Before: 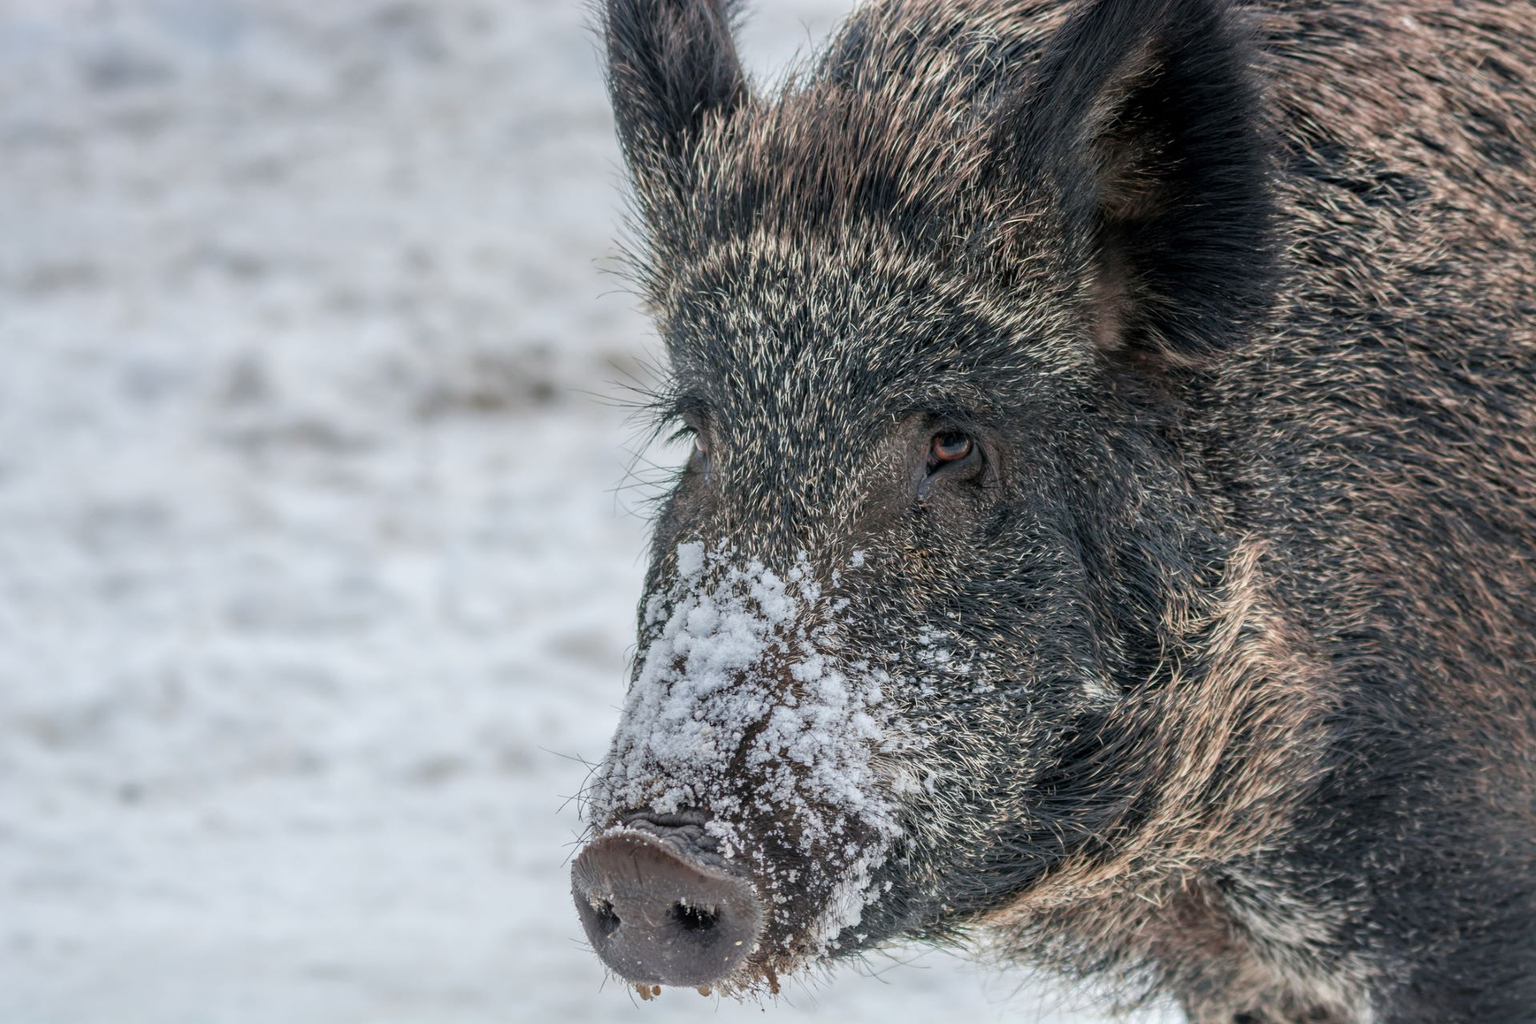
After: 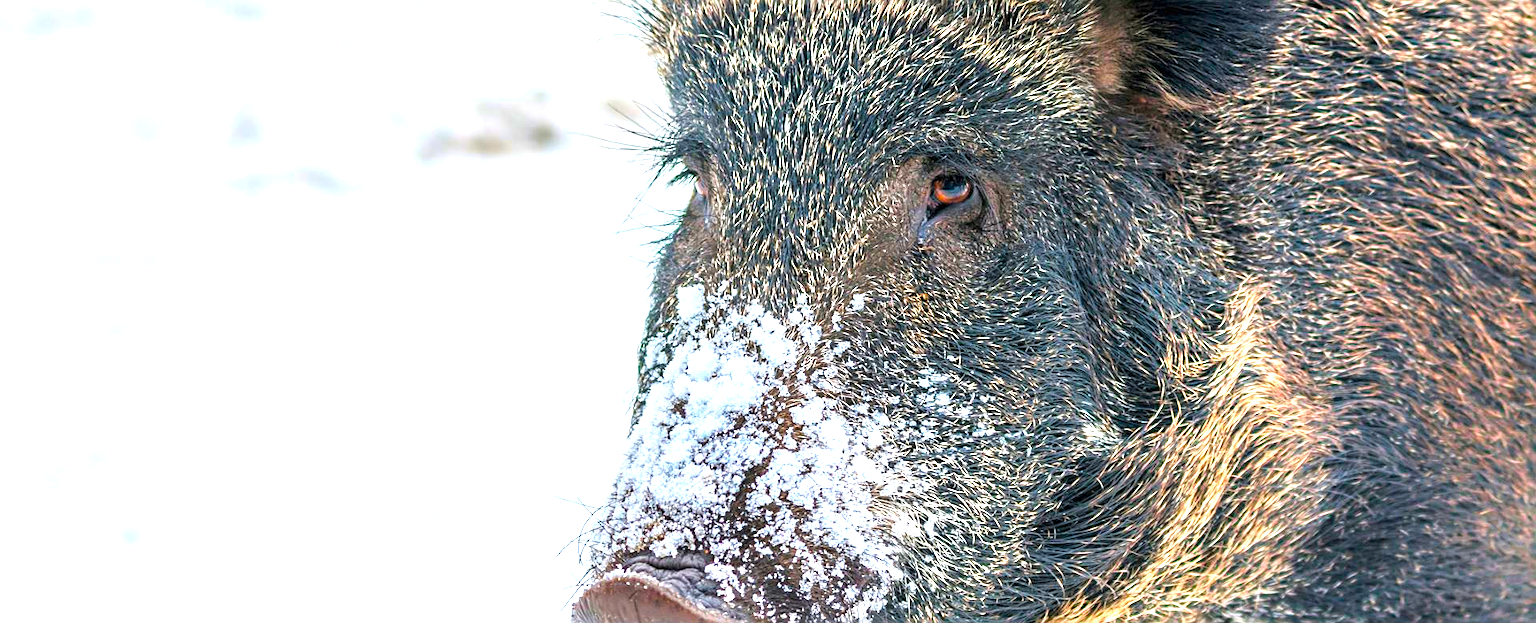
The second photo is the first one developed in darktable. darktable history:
color balance rgb: linear chroma grading › highlights 99.788%, linear chroma grading › global chroma 23.456%, perceptual saturation grading › global saturation 0.728%, perceptual saturation grading › highlights -9.474%, perceptual saturation grading › mid-tones 18.593%, perceptual saturation grading › shadows 28.409%, global vibrance 20%
exposure: black level correction 0, exposure 1.38 EV, compensate exposure bias true, compensate highlight preservation false
sharpen: on, module defaults
crop and rotate: top 25.129%, bottom 13.944%
